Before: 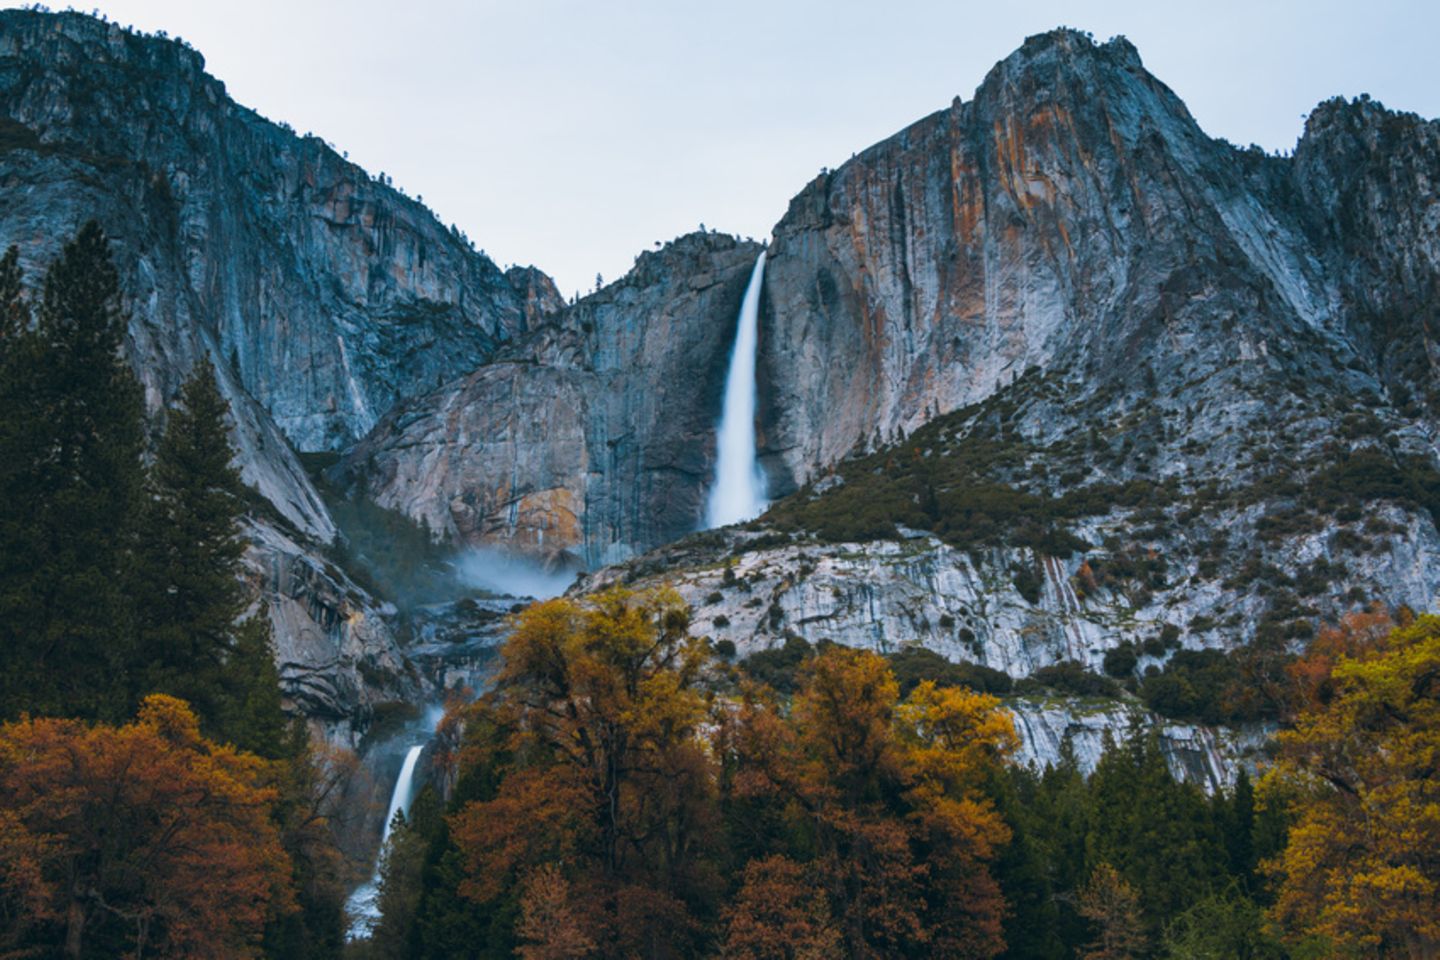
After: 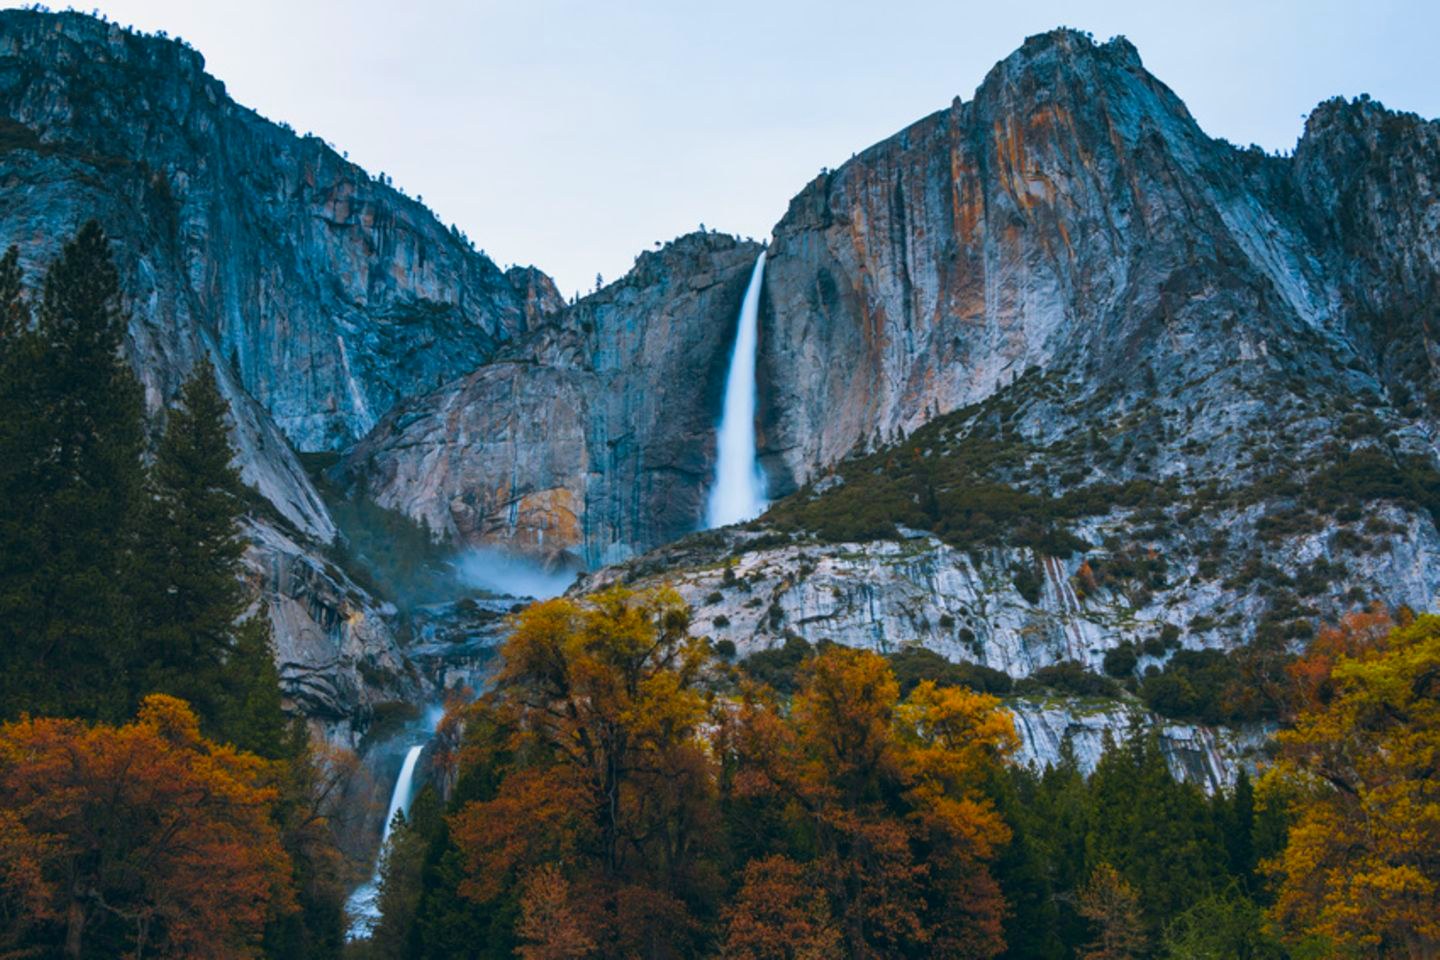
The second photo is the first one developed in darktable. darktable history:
color correction: saturation 1.34
tone equalizer: on, module defaults
